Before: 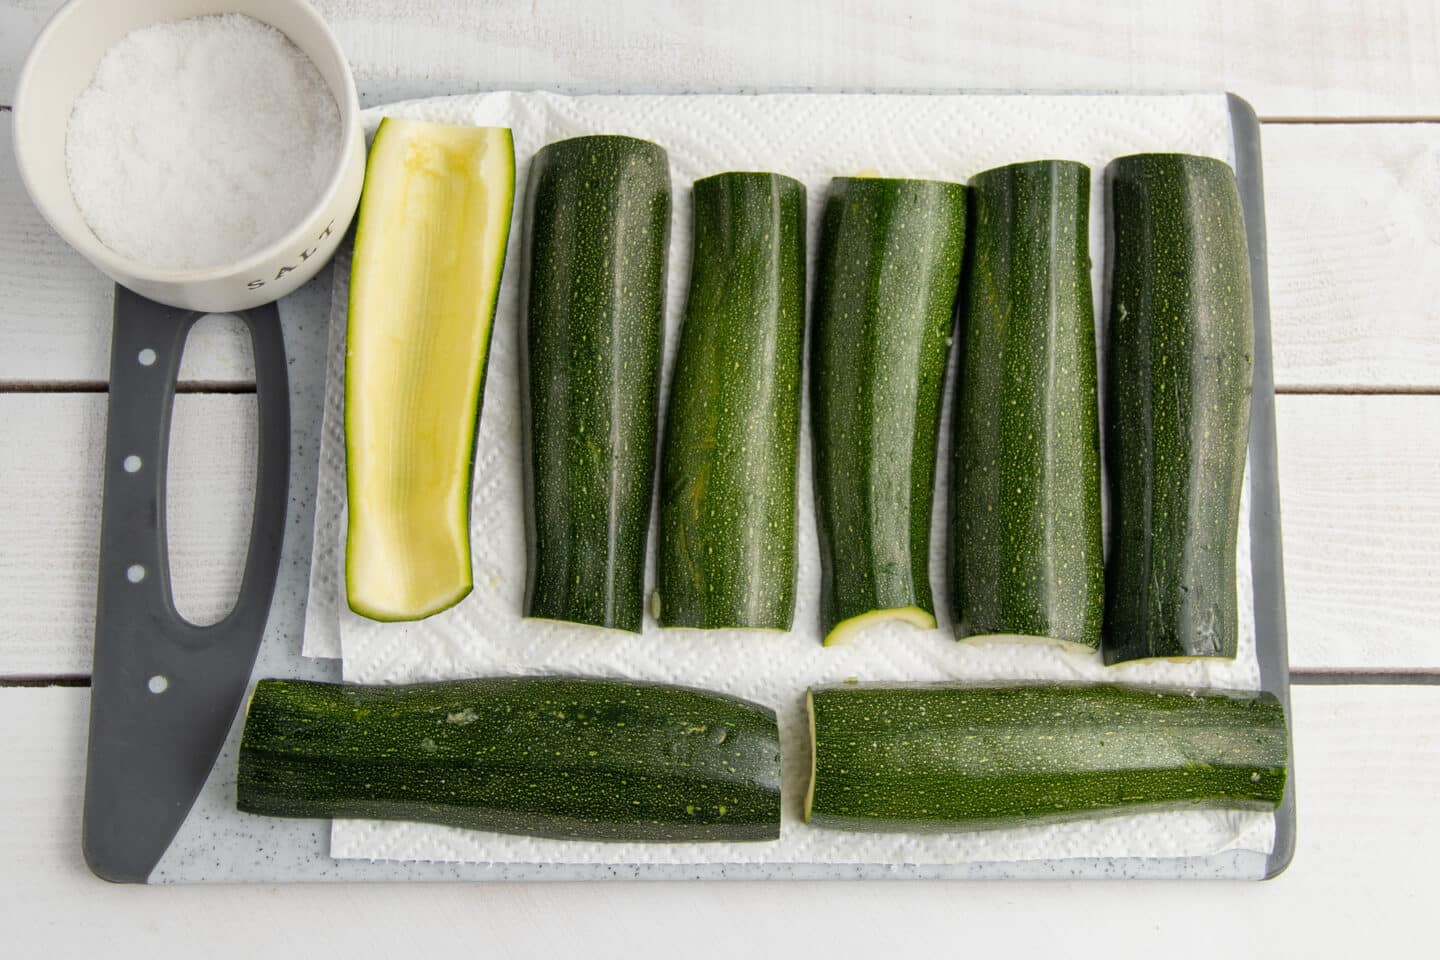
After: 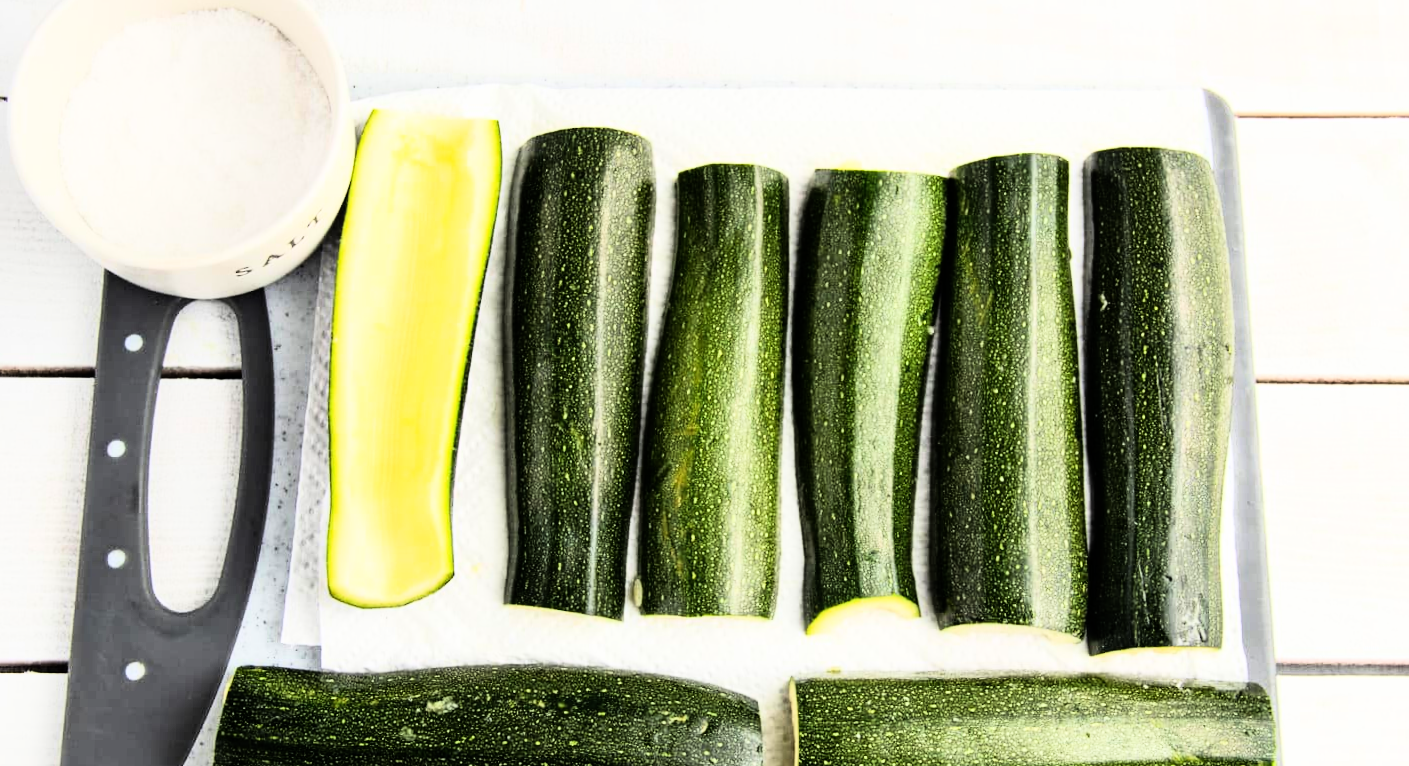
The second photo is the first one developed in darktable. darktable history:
crop: bottom 19.644%
rotate and perspective: rotation 0.226°, lens shift (vertical) -0.042, crop left 0.023, crop right 0.982, crop top 0.006, crop bottom 0.994
rgb curve: curves: ch0 [(0, 0) (0.21, 0.15) (0.24, 0.21) (0.5, 0.75) (0.75, 0.96) (0.89, 0.99) (1, 1)]; ch1 [(0, 0.02) (0.21, 0.13) (0.25, 0.2) (0.5, 0.67) (0.75, 0.9) (0.89, 0.97) (1, 1)]; ch2 [(0, 0.02) (0.21, 0.13) (0.25, 0.2) (0.5, 0.67) (0.75, 0.9) (0.89, 0.97) (1, 1)], compensate middle gray true
